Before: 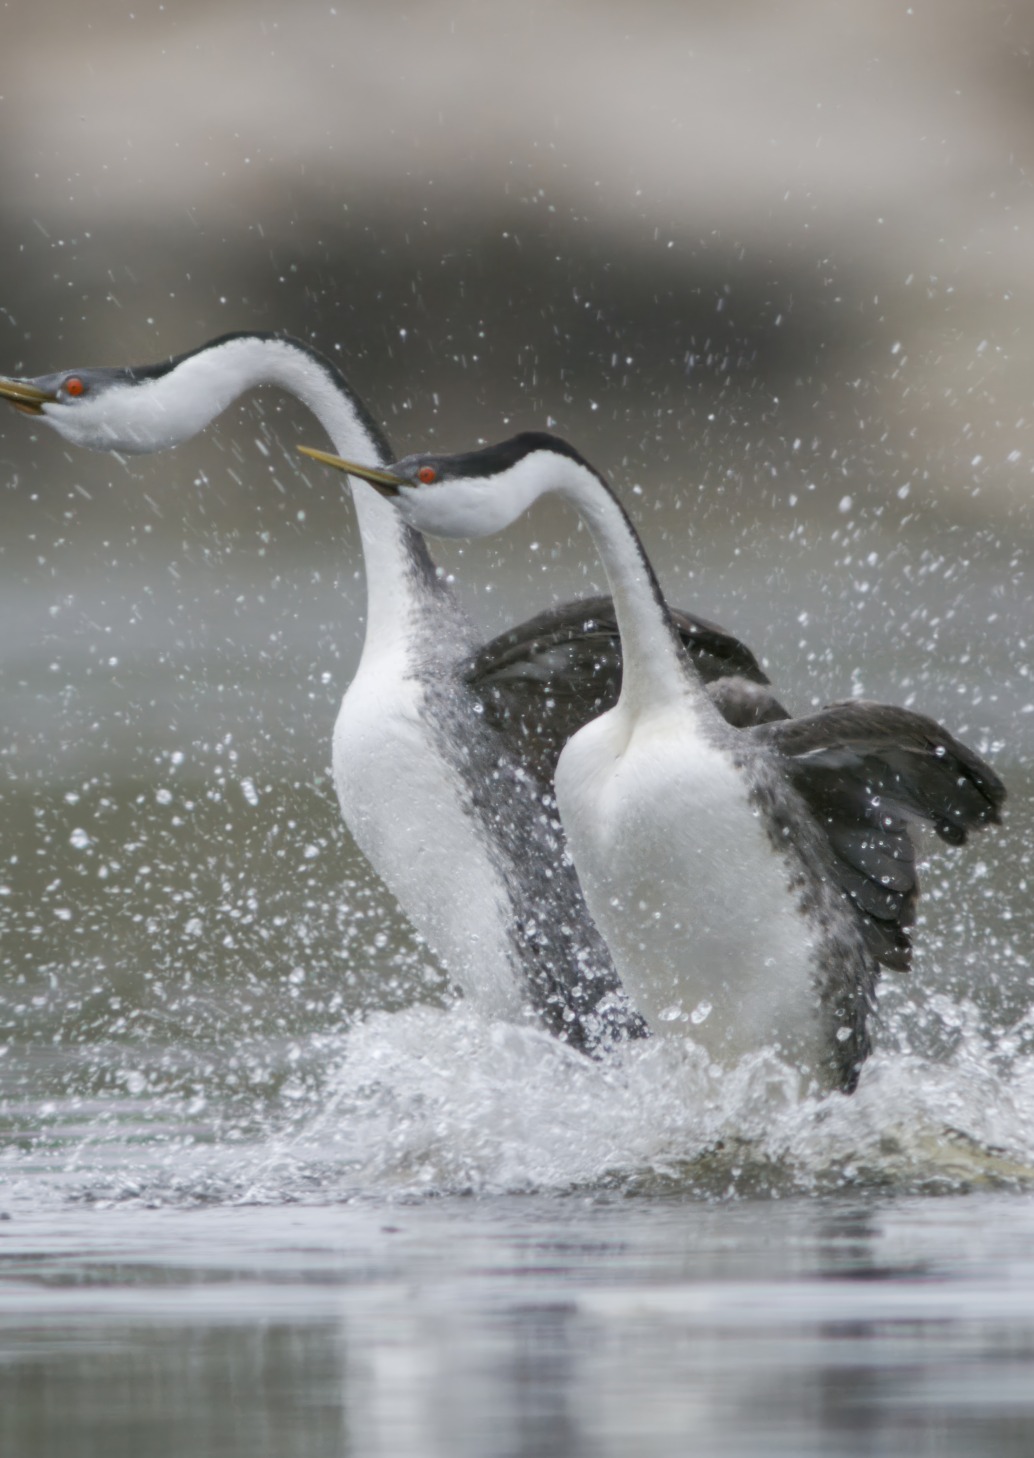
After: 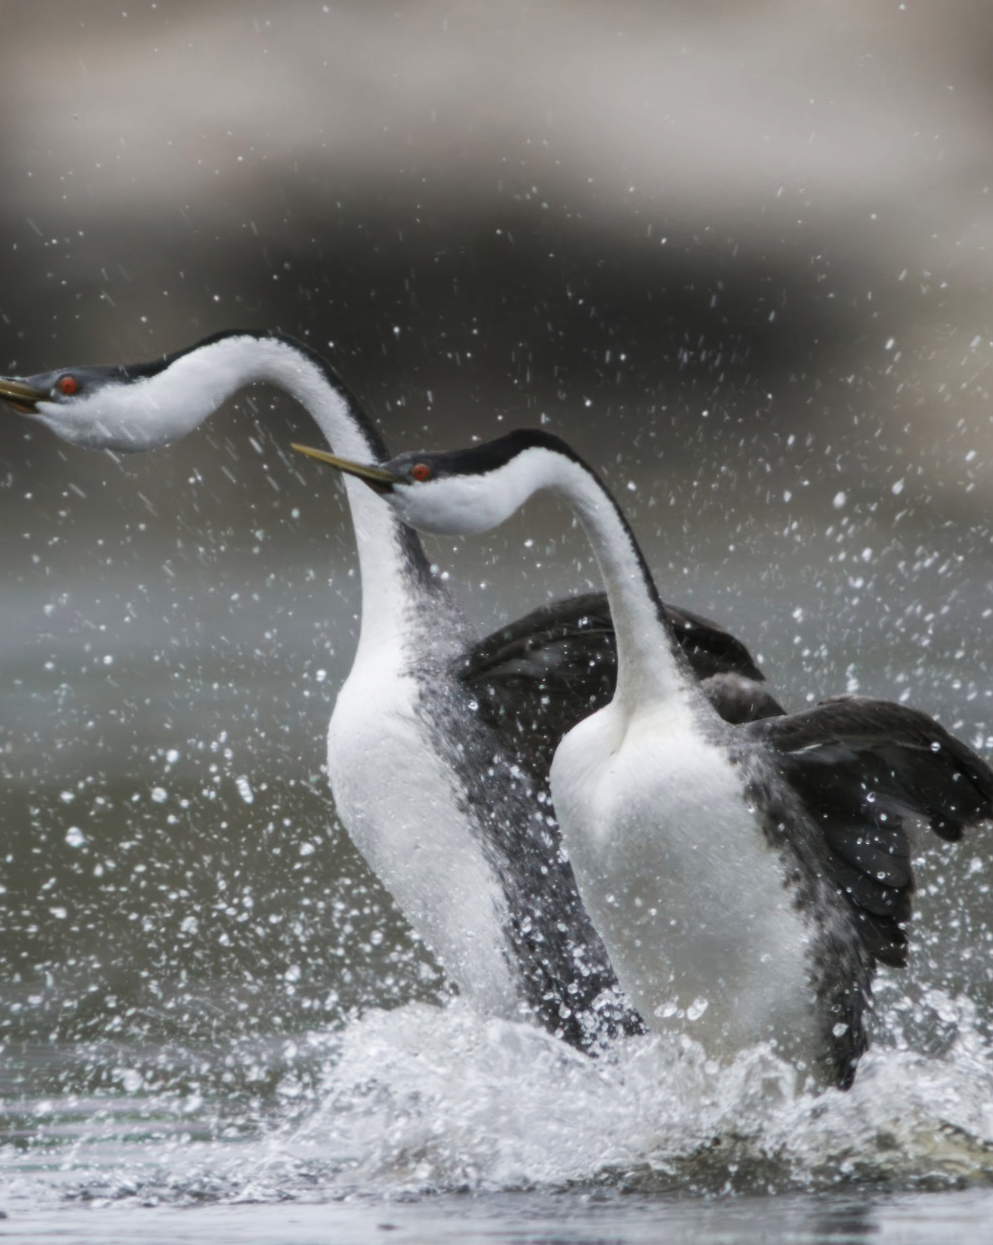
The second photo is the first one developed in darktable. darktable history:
crop and rotate: angle 0.2°, left 0.275%, right 3.127%, bottom 14.18%
color zones: curves: ch0 [(0, 0.5) (0.143, 0.5) (0.286, 0.5) (0.429, 0.504) (0.571, 0.5) (0.714, 0.509) (0.857, 0.5) (1, 0.5)]; ch1 [(0, 0.425) (0.143, 0.425) (0.286, 0.375) (0.429, 0.405) (0.571, 0.5) (0.714, 0.47) (0.857, 0.425) (1, 0.435)]; ch2 [(0, 0.5) (0.143, 0.5) (0.286, 0.5) (0.429, 0.517) (0.571, 0.5) (0.714, 0.51) (0.857, 0.5) (1, 0.5)]
tone curve: curves: ch0 [(0, 0) (0.003, 0.004) (0.011, 0.009) (0.025, 0.017) (0.044, 0.029) (0.069, 0.04) (0.1, 0.051) (0.136, 0.07) (0.177, 0.095) (0.224, 0.131) (0.277, 0.179) (0.335, 0.237) (0.399, 0.302) (0.468, 0.386) (0.543, 0.471) (0.623, 0.576) (0.709, 0.699) (0.801, 0.817) (0.898, 0.917) (1, 1)], preserve colors none
levels: levels [0, 0.51, 1]
haze removal: strength -0.05
